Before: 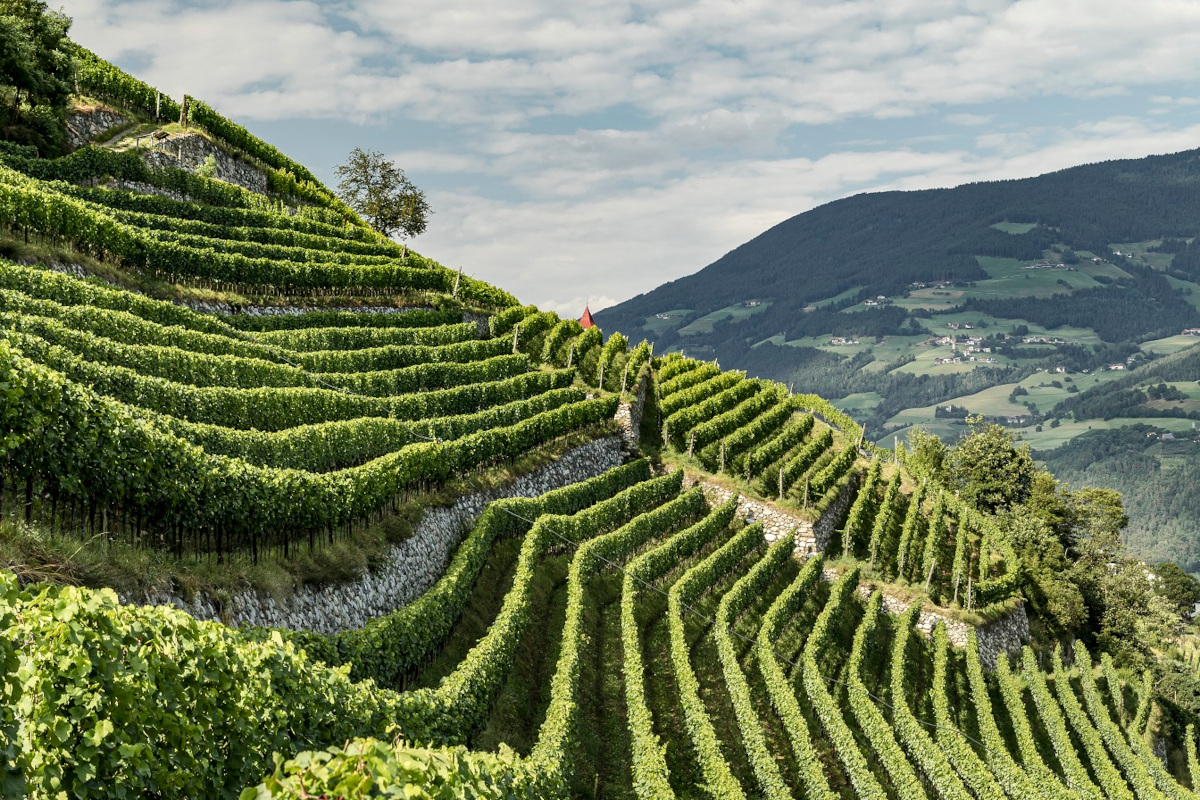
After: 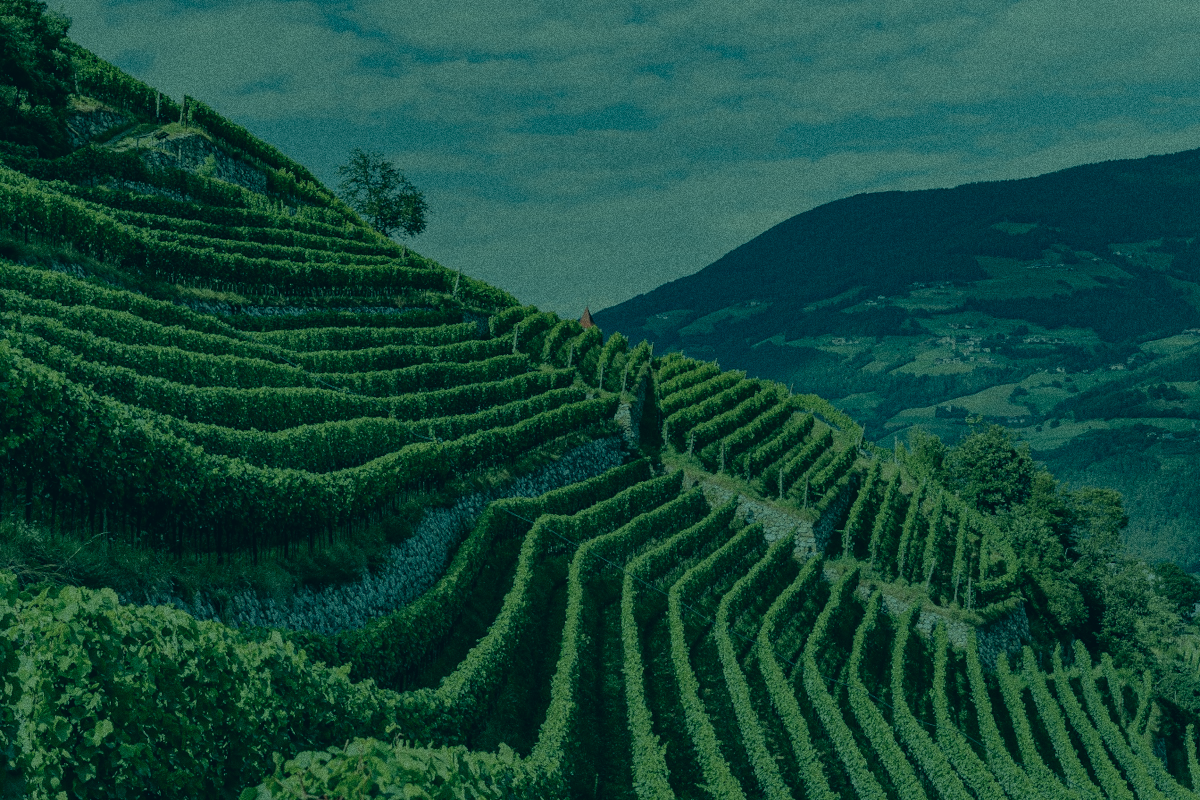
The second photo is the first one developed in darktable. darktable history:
color balance rgb: perceptual brilliance grading › global brilliance -48.39%
color correction: highlights a* -20.08, highlights b* 9.8, shadows a* -20.4, shadows b* -10.76
grain: coarseness 0.09 ISO, strength 40%
